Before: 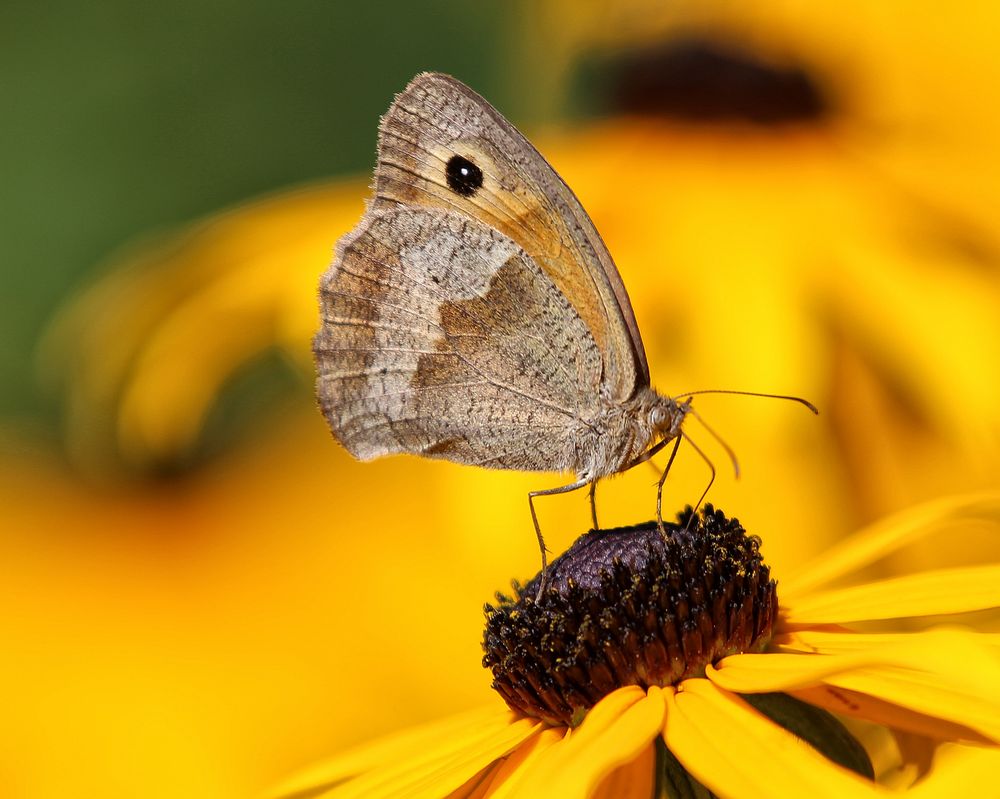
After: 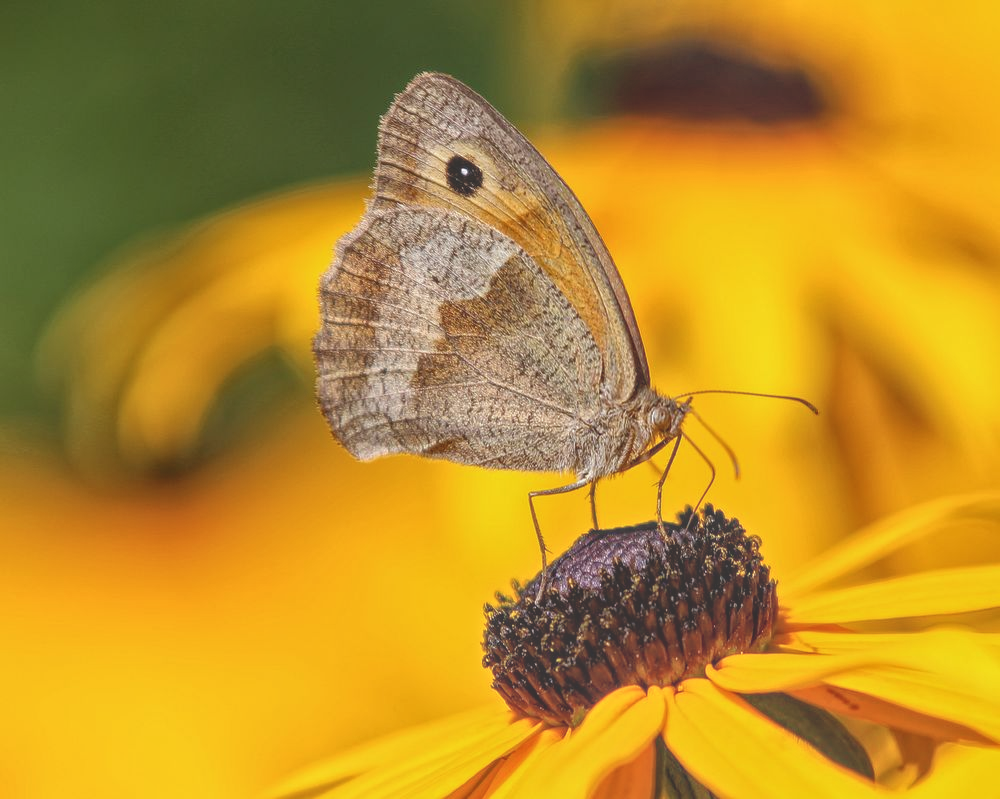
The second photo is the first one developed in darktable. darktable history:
tone equalizer: edges refinement/feathering 500, mask exposure compensation -1.57 EV, preserve details no
local contrast: highlights 72%, shadows 21%, midtone range 0.194
contrast brightness saturation: saturation -0.045
